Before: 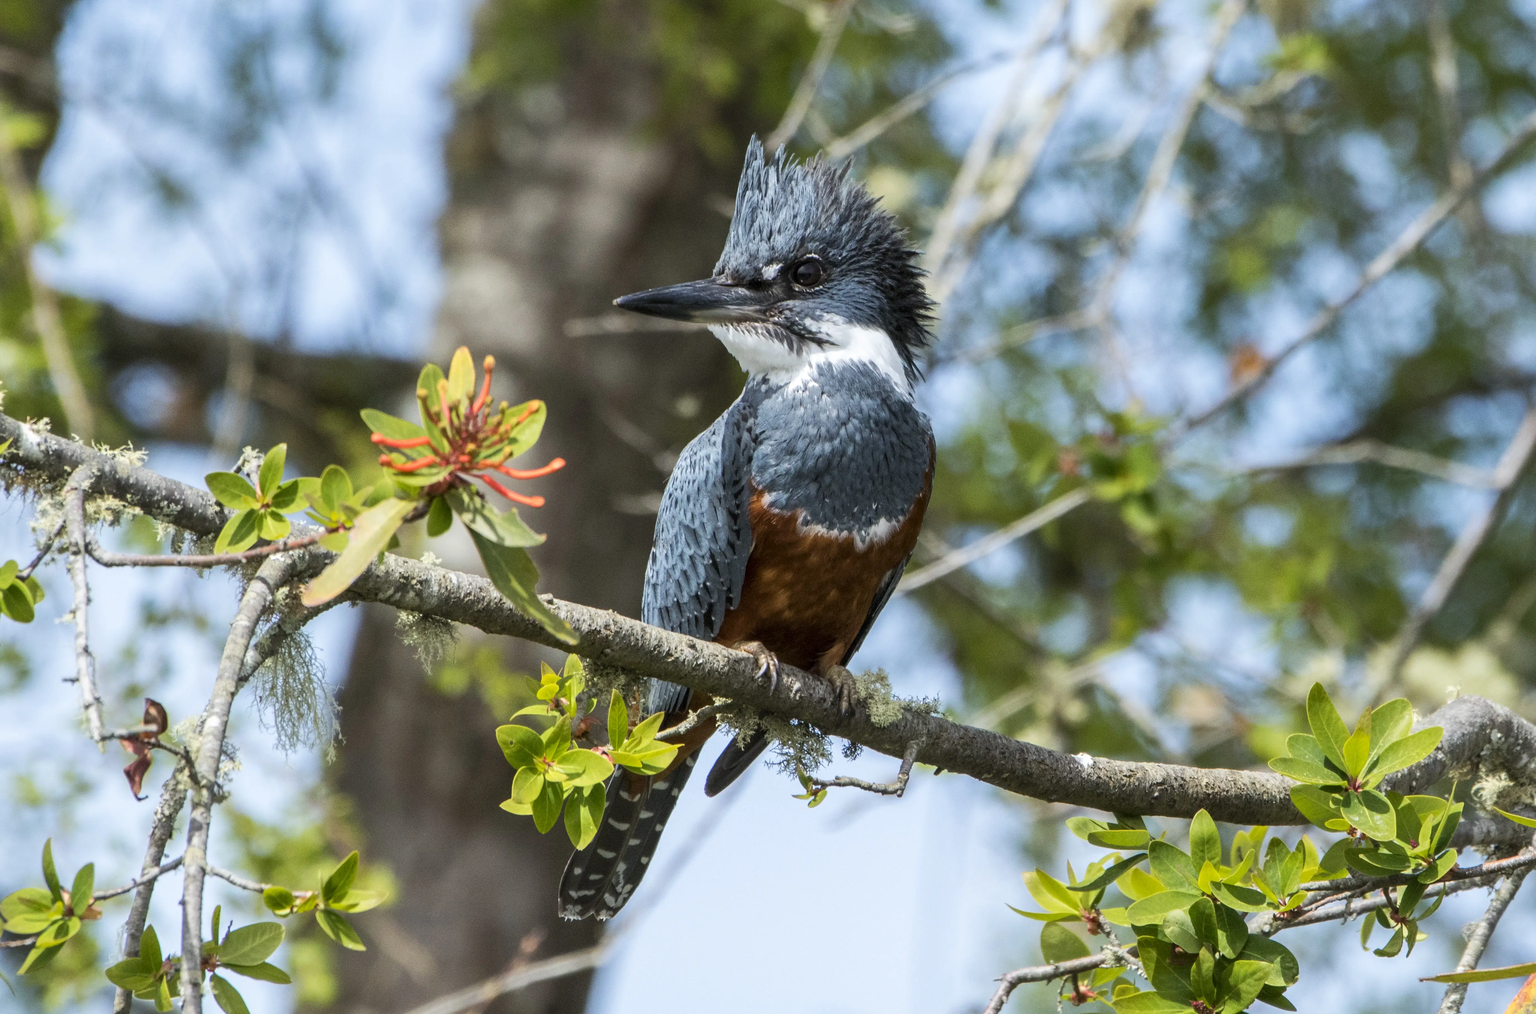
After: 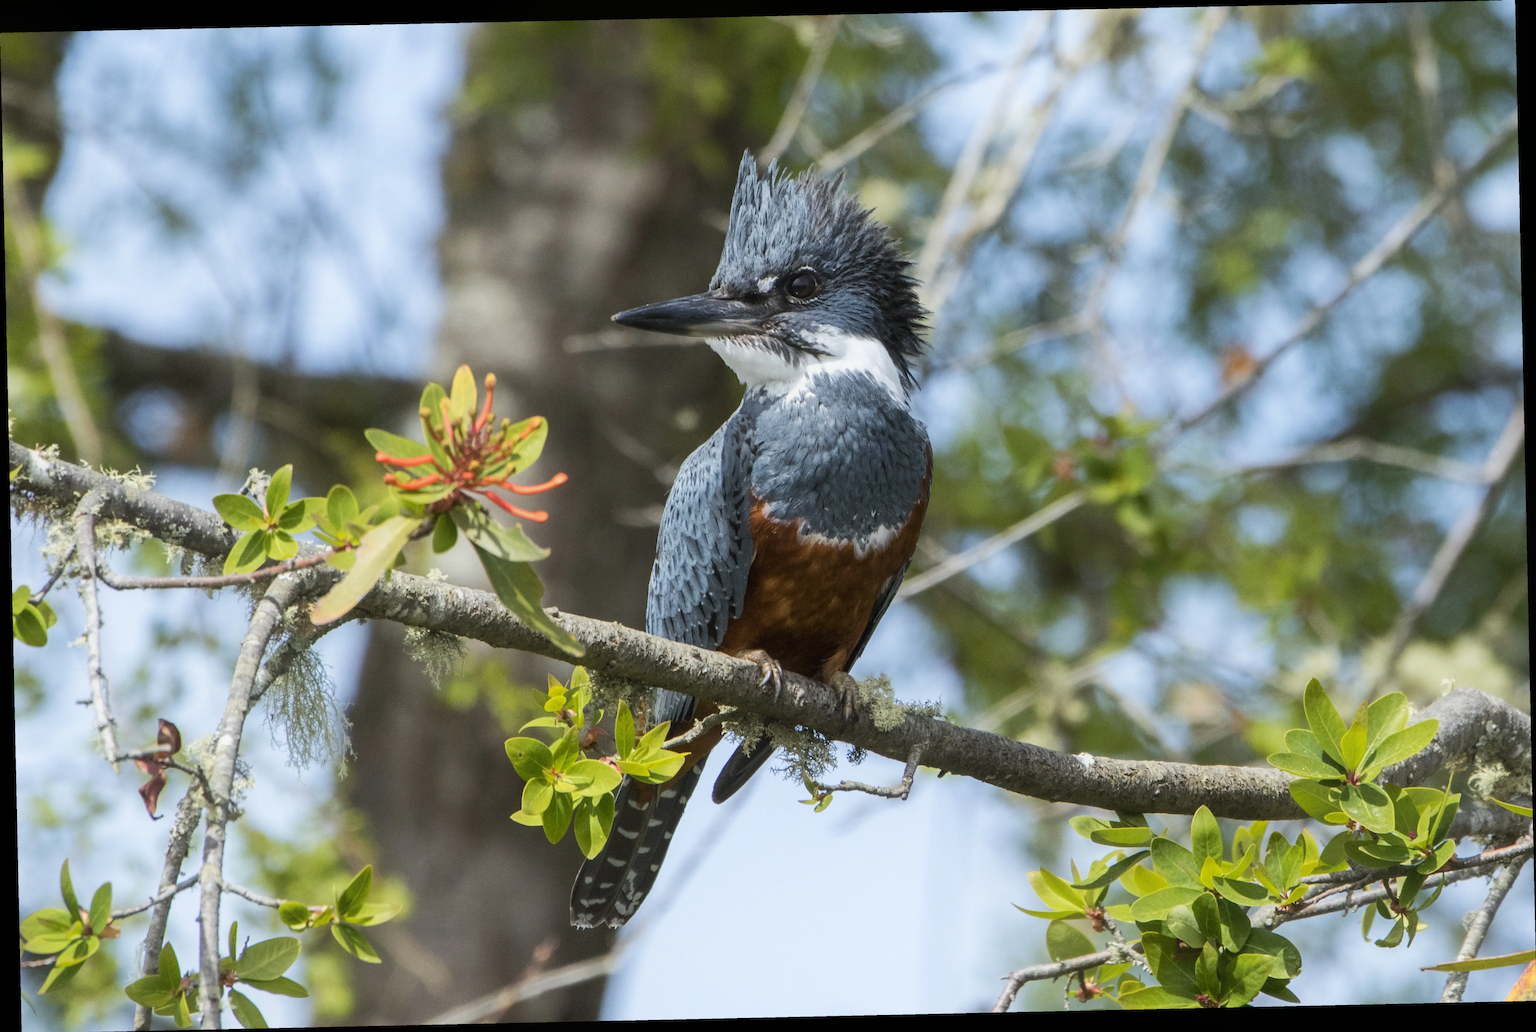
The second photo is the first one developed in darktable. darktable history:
rotate and perspective: rotation -1.24°, automatic cropping off
contrast equalizer: octaves 7, y [[0.6 ×6], [0.55 ×6], [0 ×6], [0 ×6], [0 ×6]], mix -0.3
